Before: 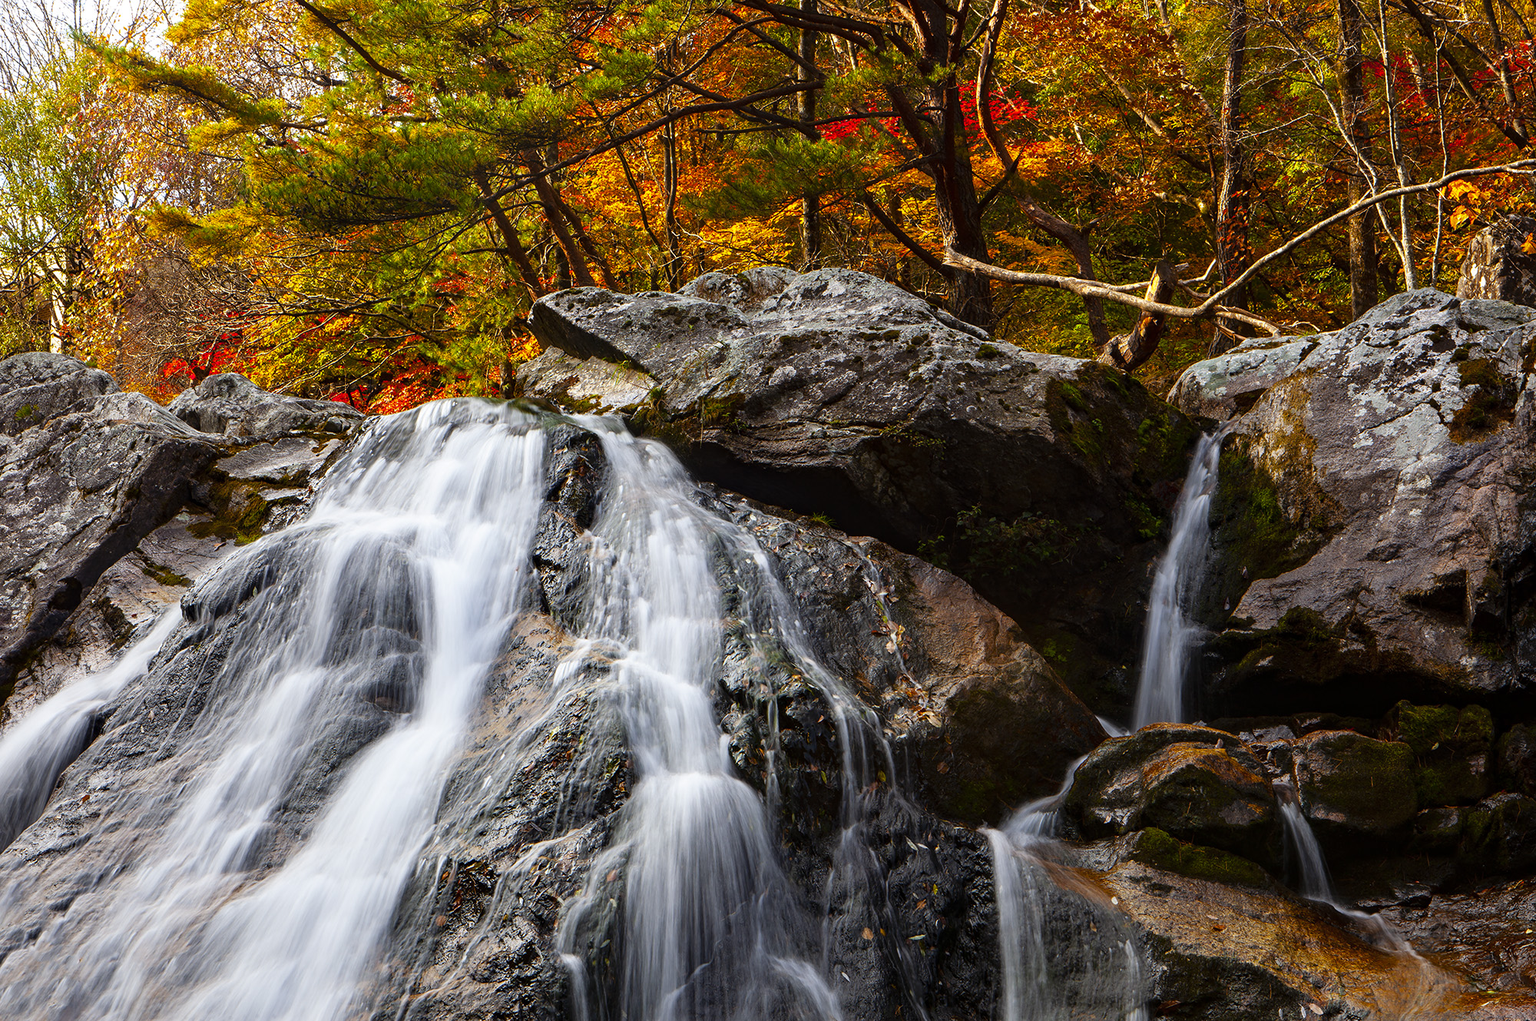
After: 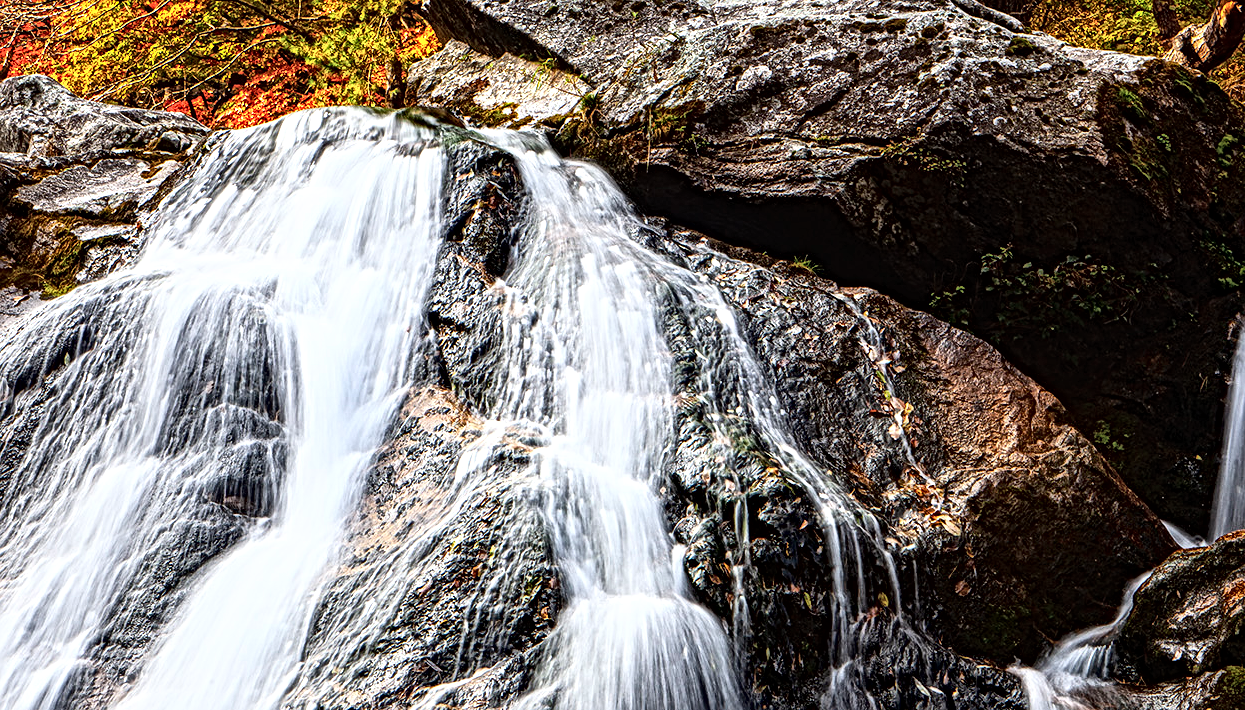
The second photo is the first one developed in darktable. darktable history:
tone curve: curves: ch0 [(0, 0) (0.003, 0.011) (0.011, 0.02) (0.025, 0.032) (0.044, 0.046) (0.069, 0.071) (0.1, 0.107) (0.136, 0.144) (0.177, 0.189) (0.224, 0.244) (0.277, 0.309) (0.335, 0.398) (0.399, 0.477) (0.468, 0.583) (0.543, 0.675) (0.623, 0.772) (0.709, 0.855) (0.801, 0.926) (0.898, 0.979) (1, 1)], color space Lab, independent channels, preserve colors none
crop: left 13.269%, top 30.991%, right 24.471%, bottom 15.54%
local contrast: mode bilateral grid, contrast 20, coarseness 4, detail 300%, midtone range 0.2
